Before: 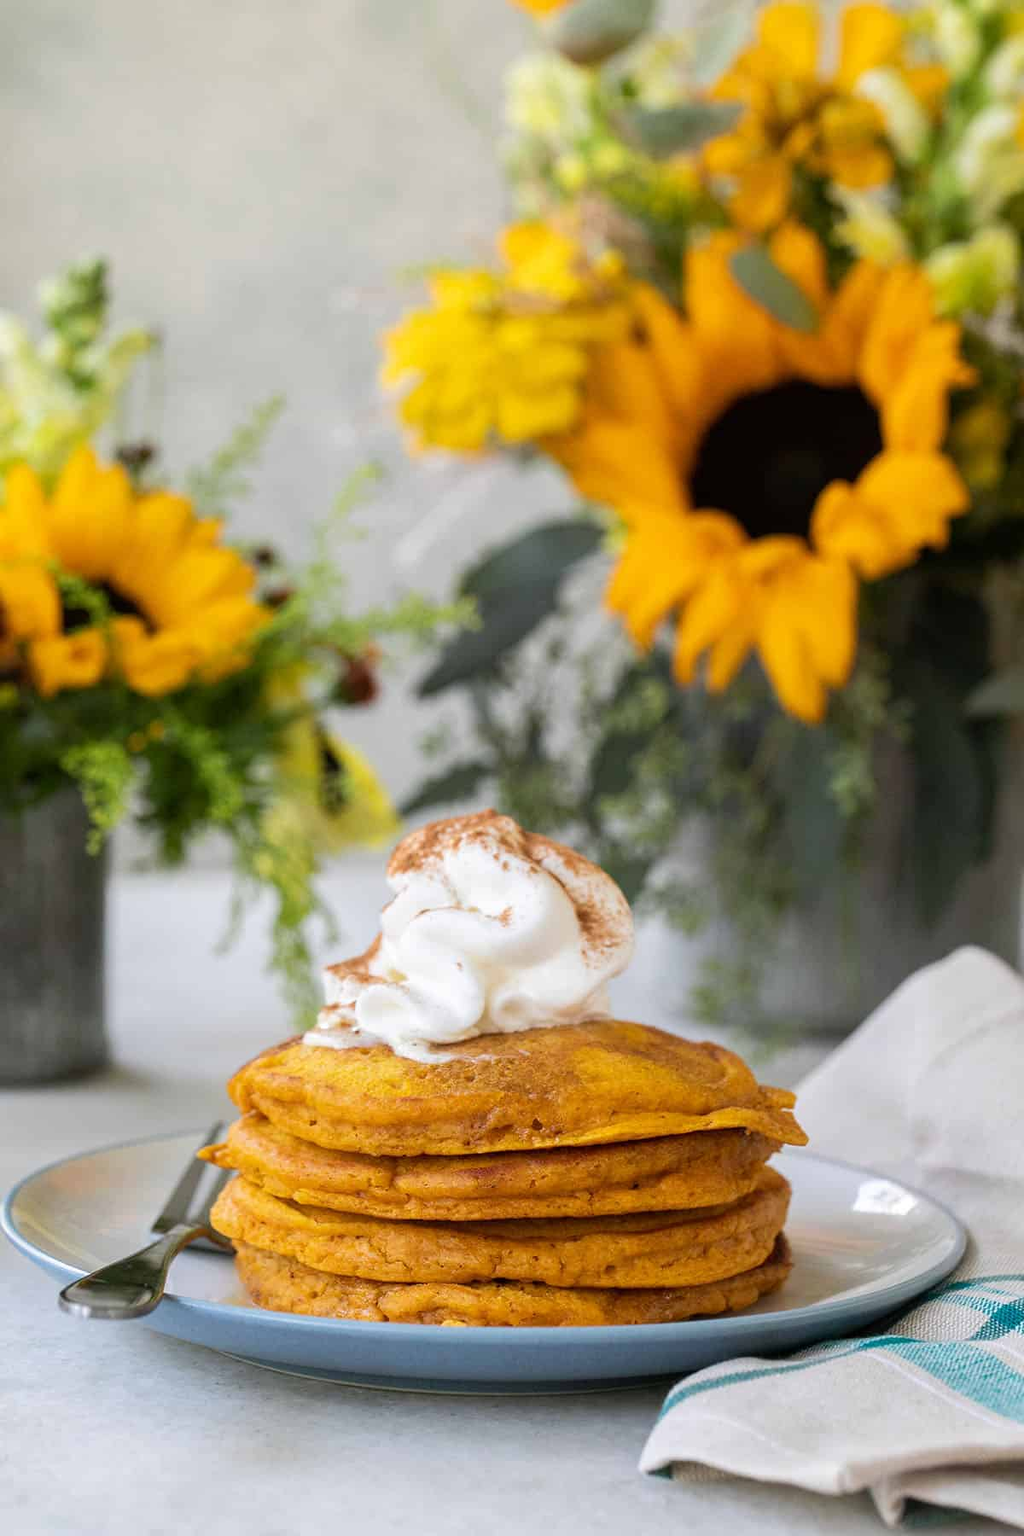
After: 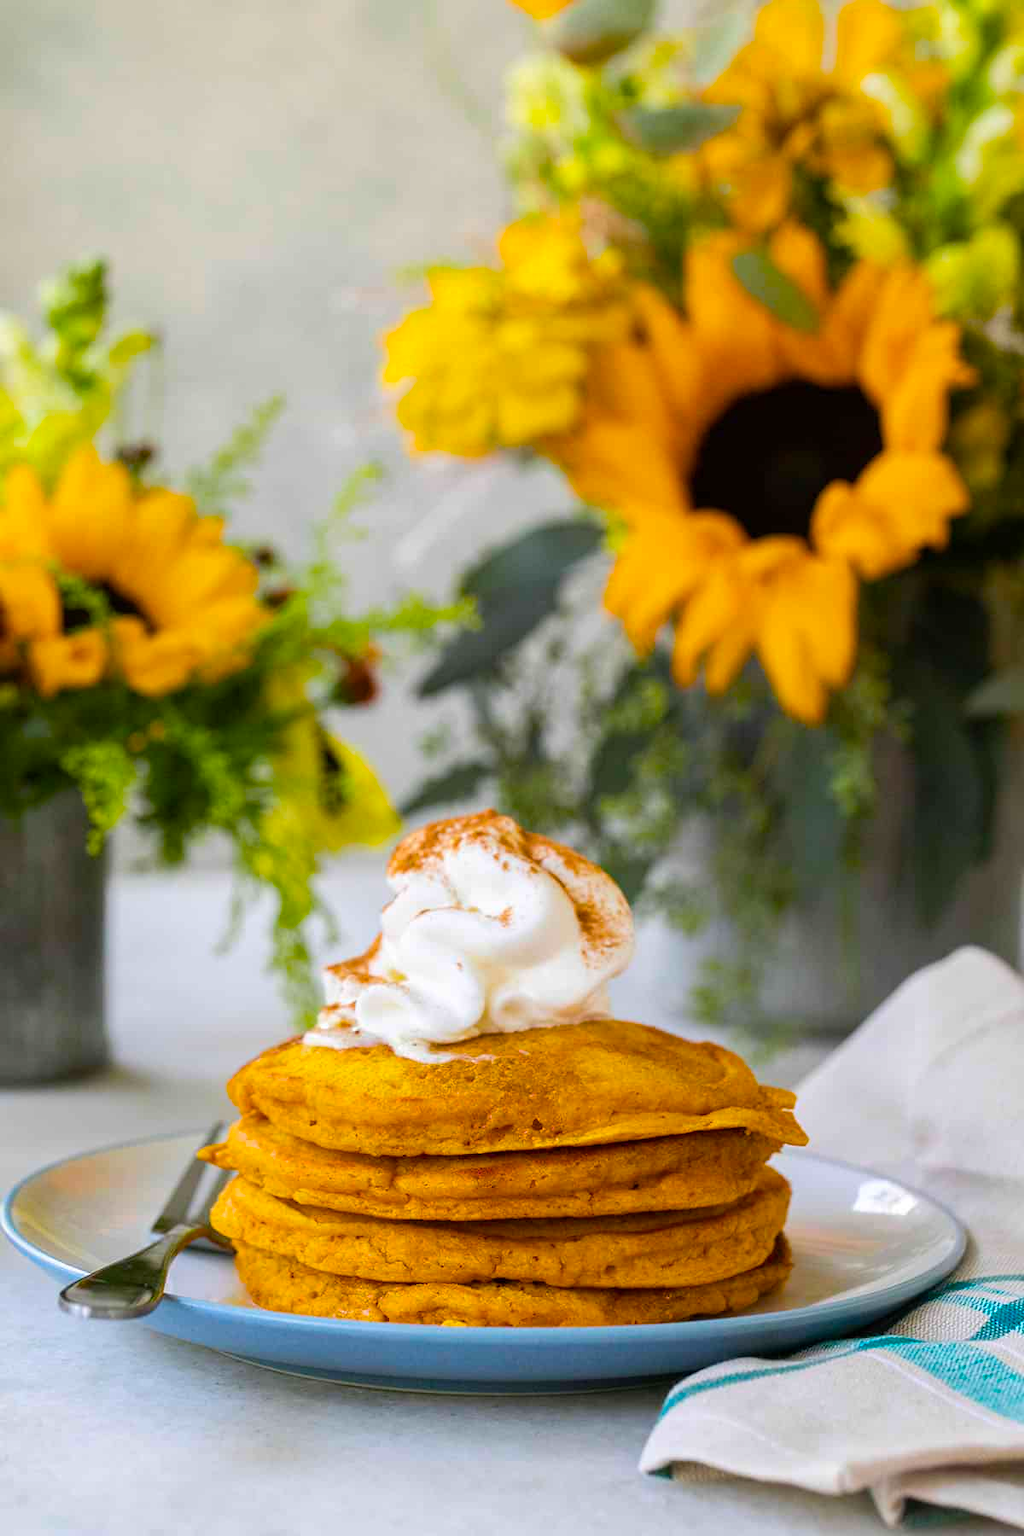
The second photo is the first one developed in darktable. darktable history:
color balance rgb: power › hue 329.08°, linear chroma grading › global chroma 25.498%, perceptual saturation grading › global saturation 19.686%, global vibrance 20%
